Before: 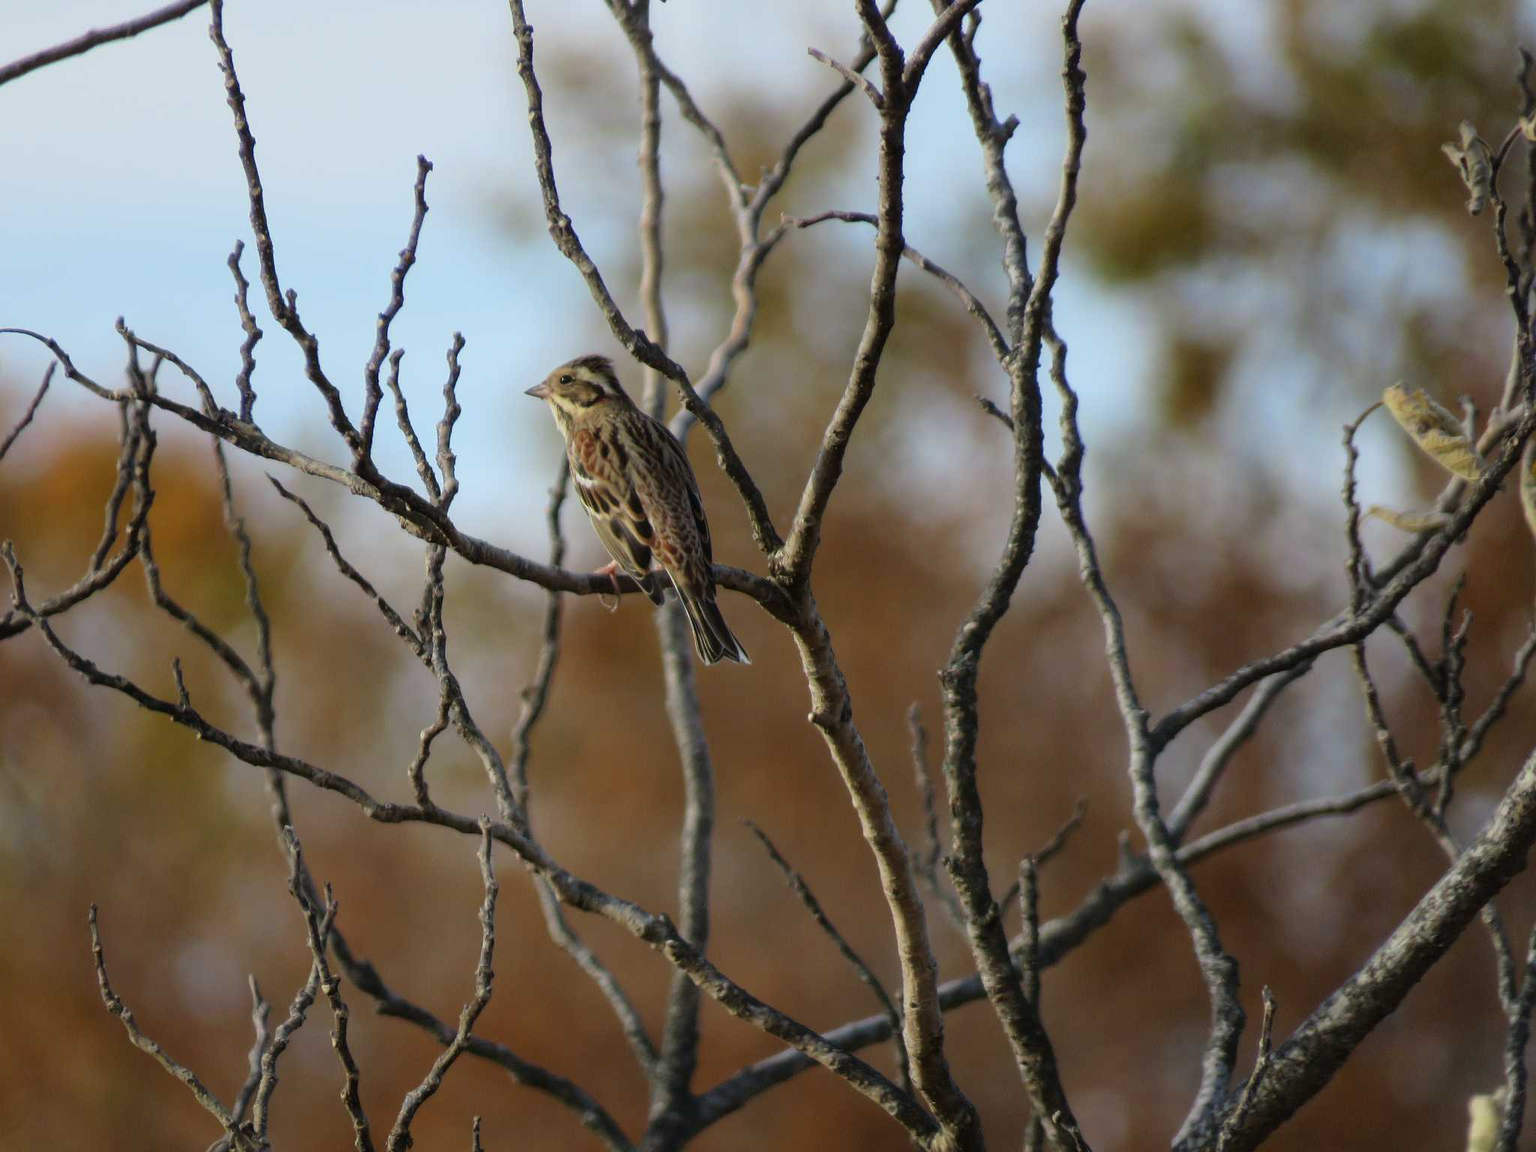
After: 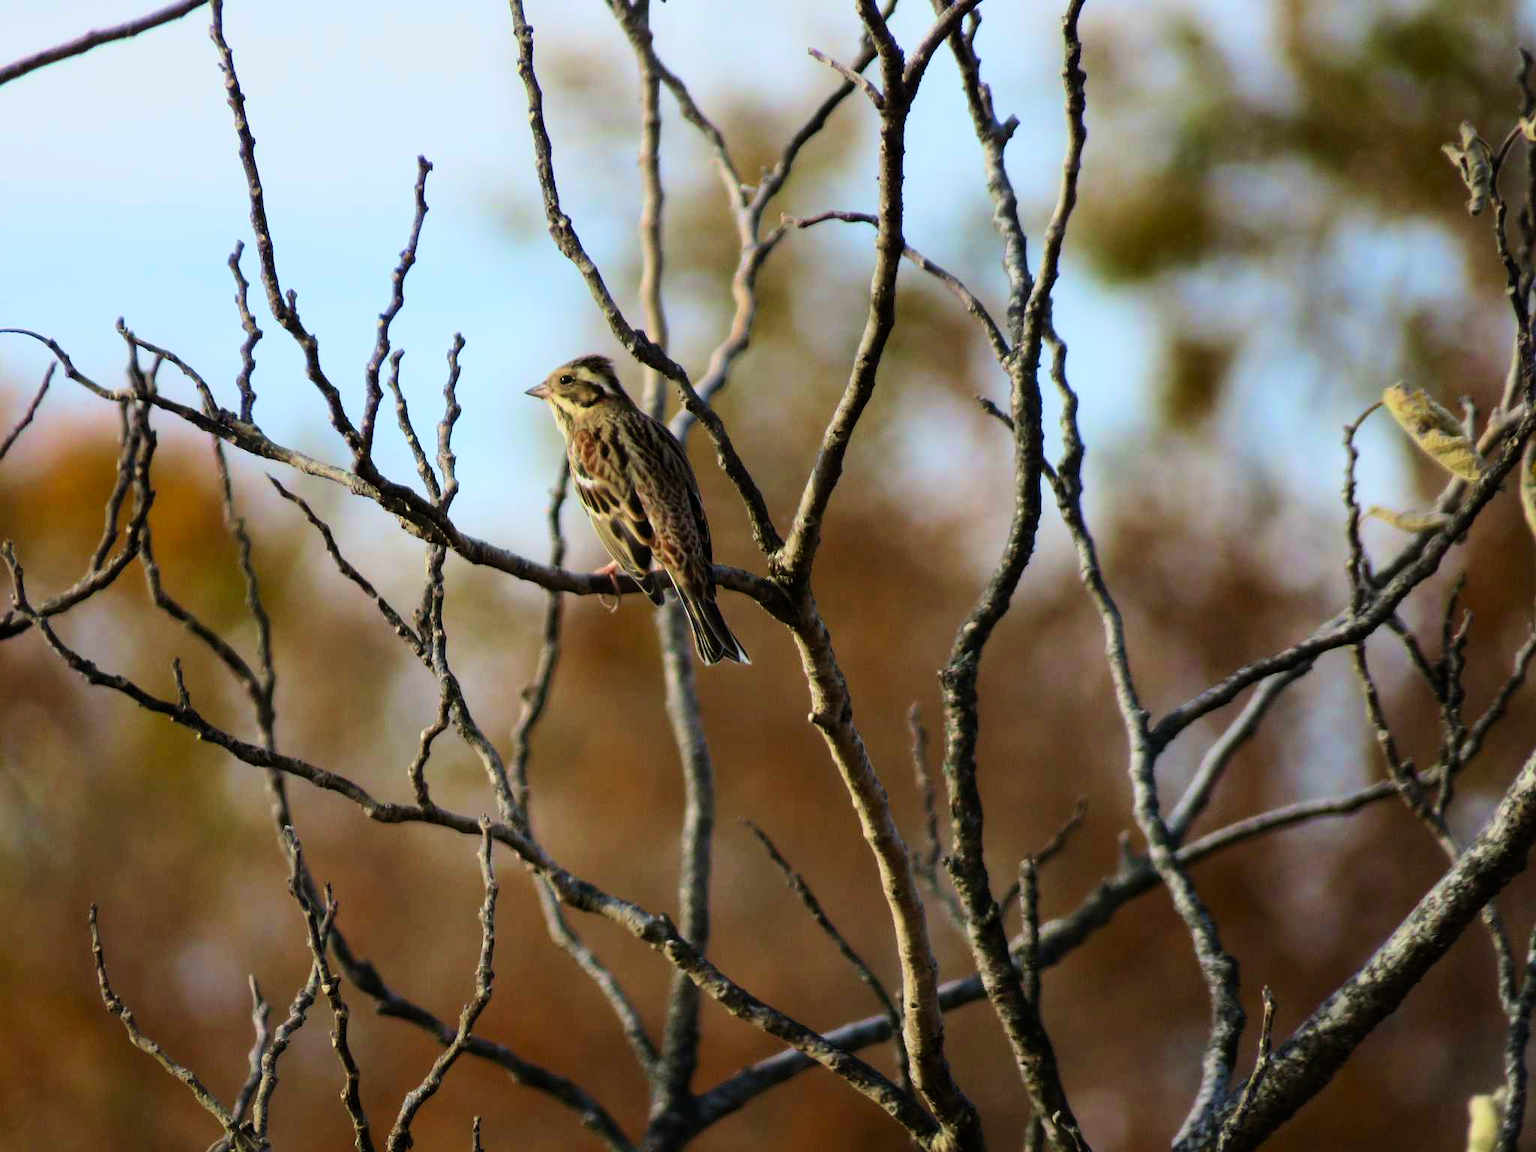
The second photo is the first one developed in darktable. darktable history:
contrast brightness saturation: contrast 0.231, brightness 0.103, saturation 0.293
filmic rgb: middle gray luminance 18.21%, black relative exposure -11.53 EV, white relative exposure 2.59 EV, target black luminance 0%, hardness 8.33, latitude 98.6%, contrast 1.082, shadows ↔ highlights balance 0.626%, color science v6 (2022)
velvia: on, module defaults
